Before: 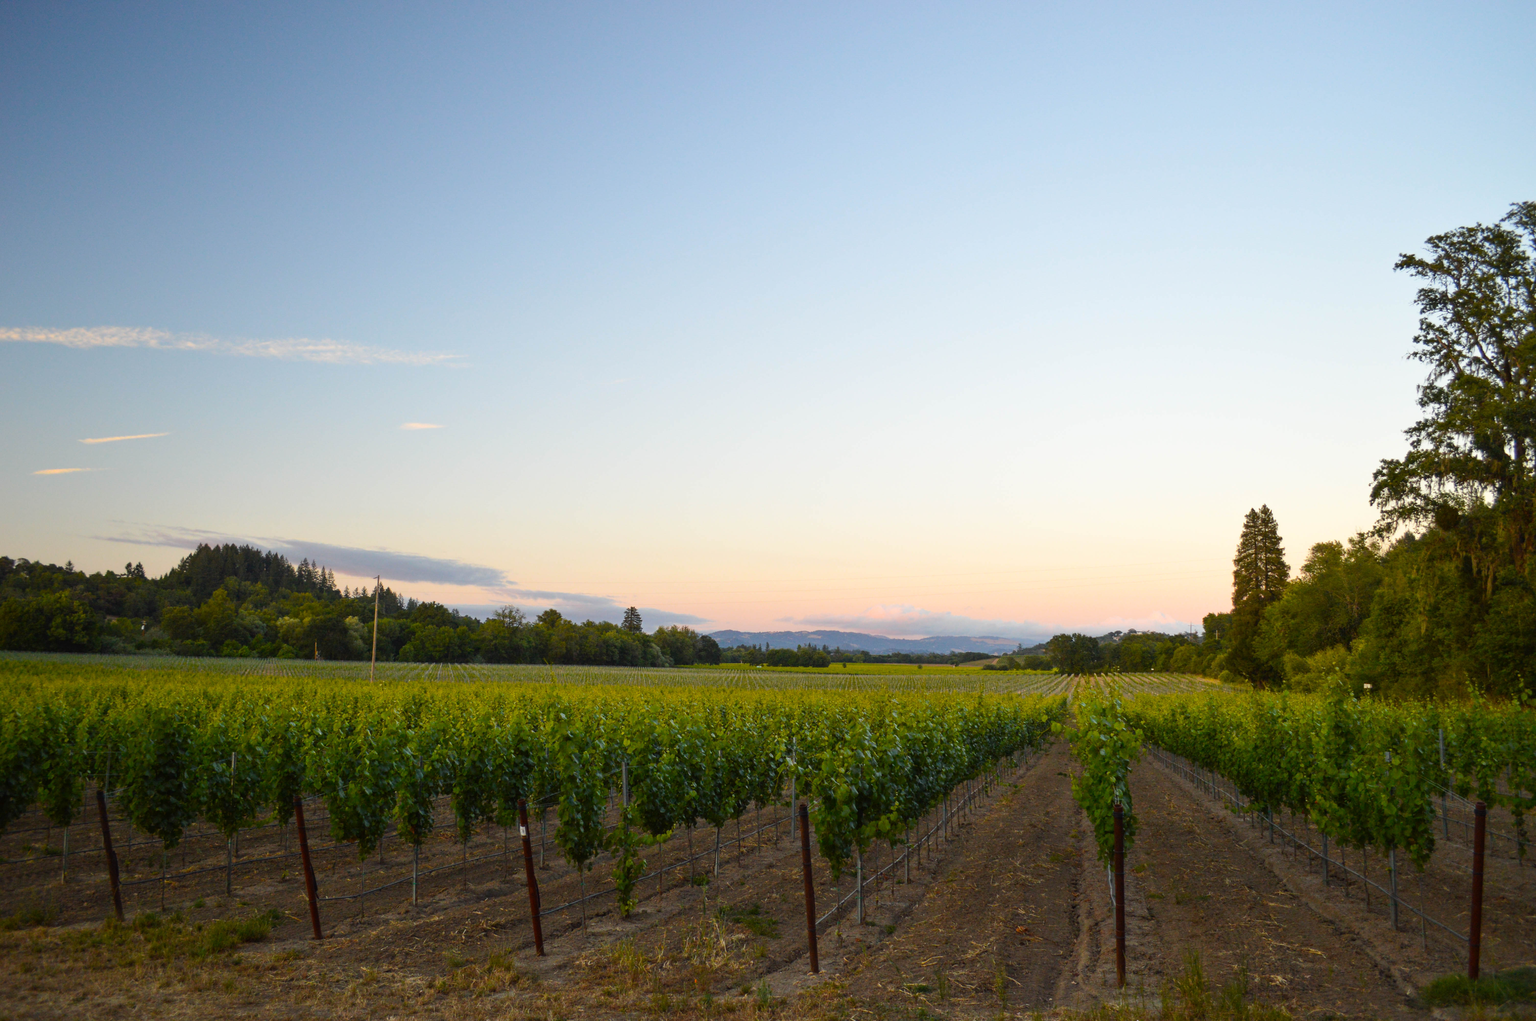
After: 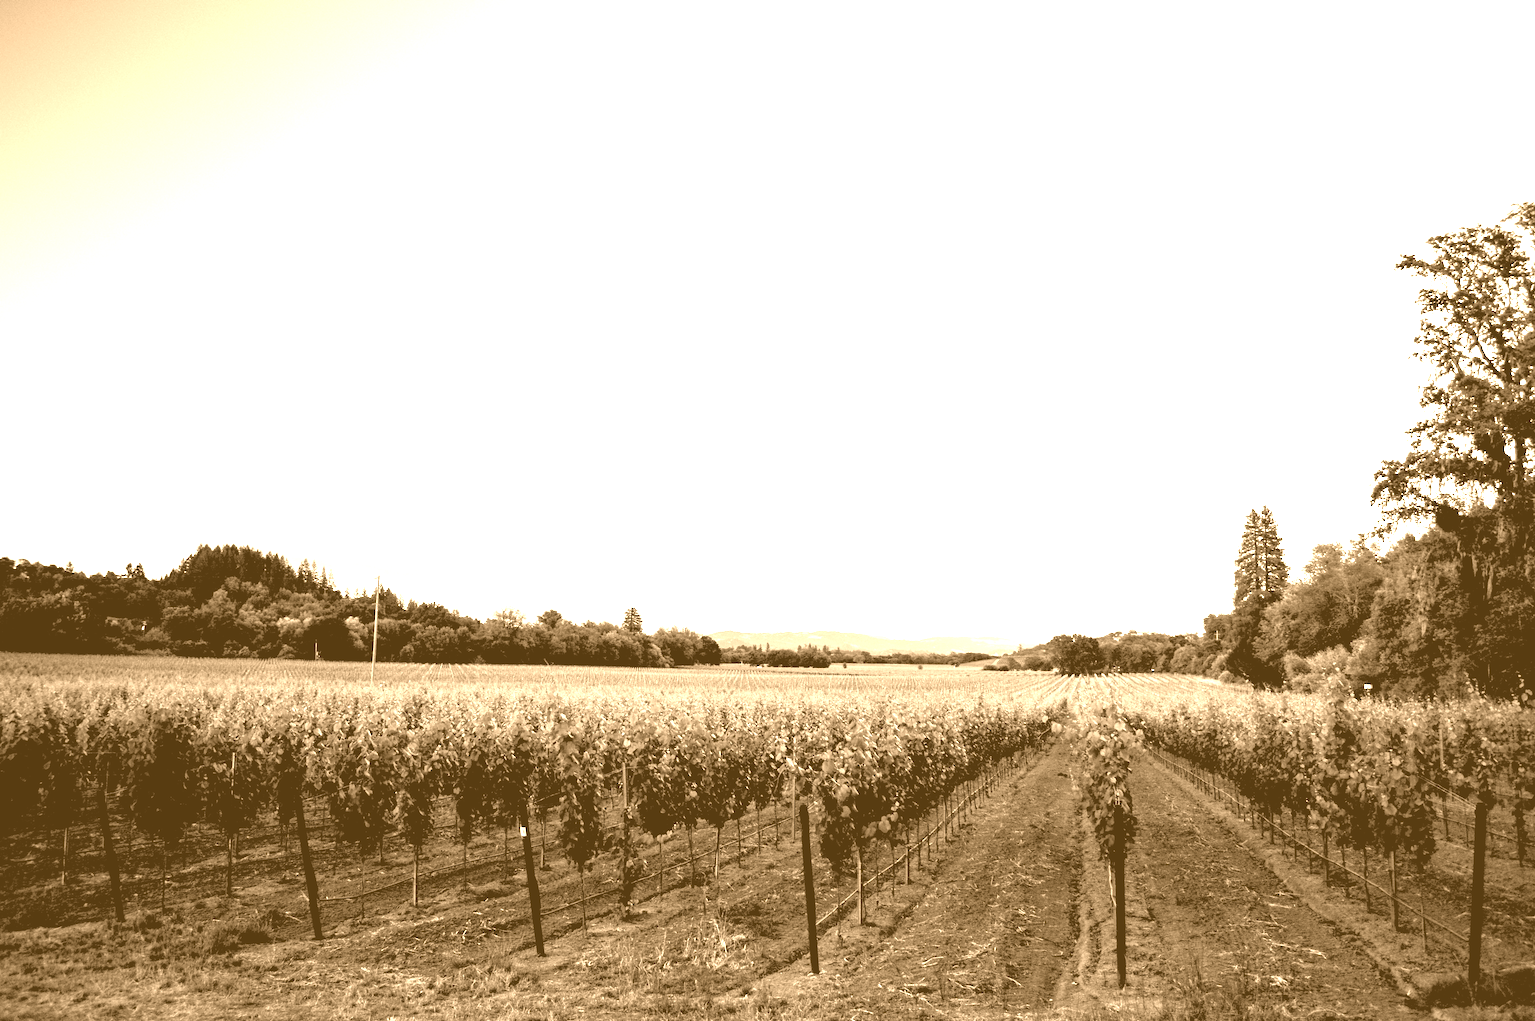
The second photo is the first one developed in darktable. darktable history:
exposure: black level correction 0.001, exposure 1 EV, compensate highlight preservation false
color balance: contrast 10%
colorize: hue 28.8°, source mix 100%
rgb levels: levels [[0.034, 0.472, 0.904], [0, 0.5, 1], [0, 0.5, 1]]
